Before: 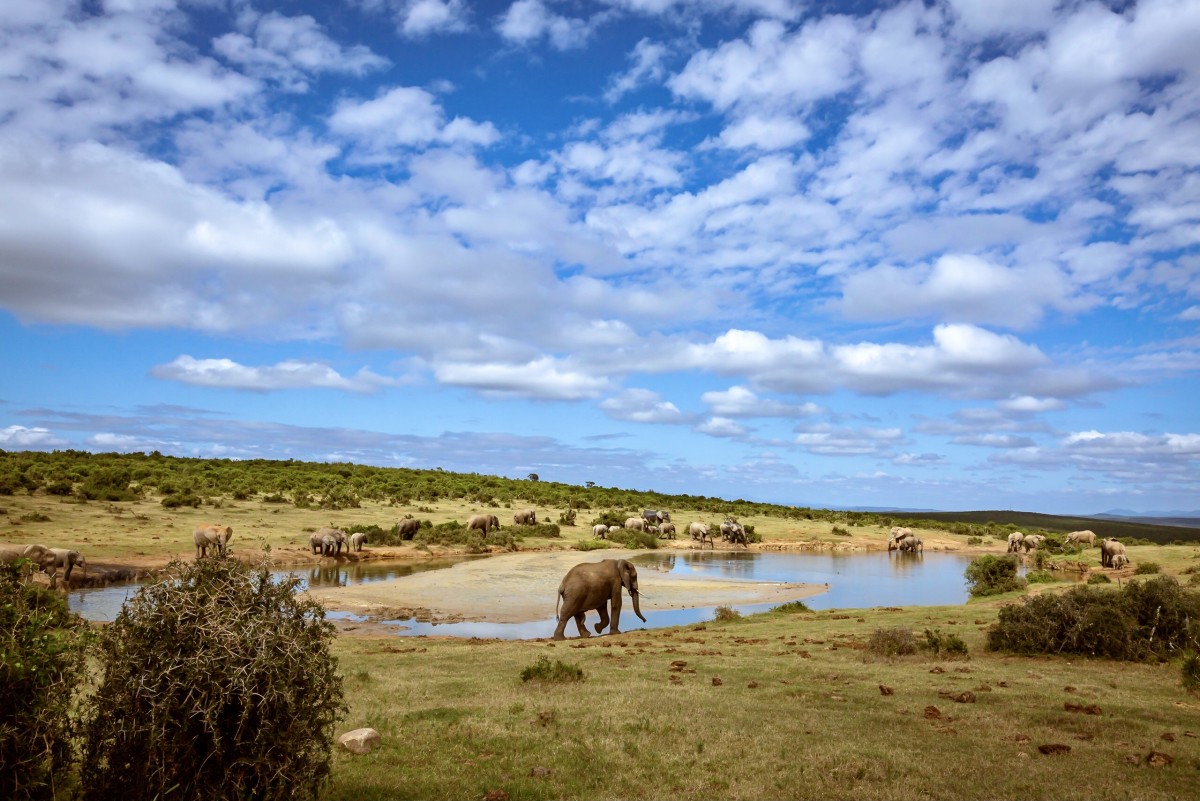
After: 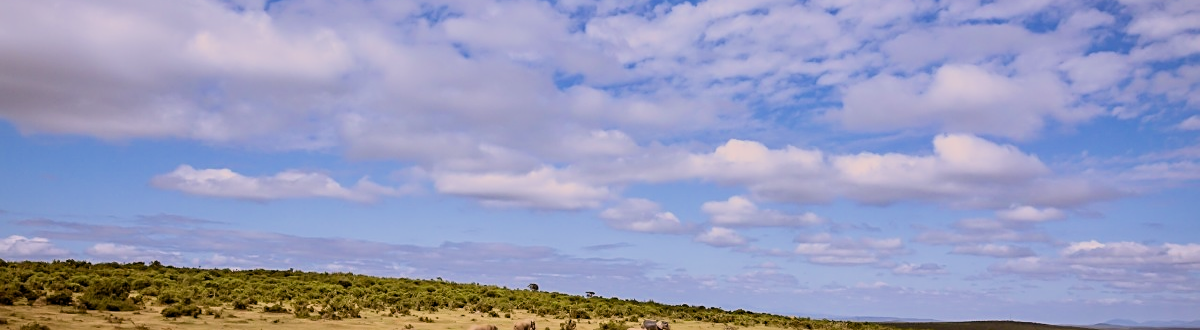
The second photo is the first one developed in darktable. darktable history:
crop and rotate: top 23.763%, bottom 34.917%
sharpen: on, module defaults
filmic rgb: black relative exposure -7.65 EV, white relative exposure 4.56 EV, hardness 3.61, color science v6 (2022)
color calibration: output R [1.063, -0.012, -0.003, 0], output B [-0.079, 0.047, 1, 0], illuminant same as pipeline (D50), x 0.345, y 0.358, temperature 4975.28 K, saturation algorithm version 1 (2020)
